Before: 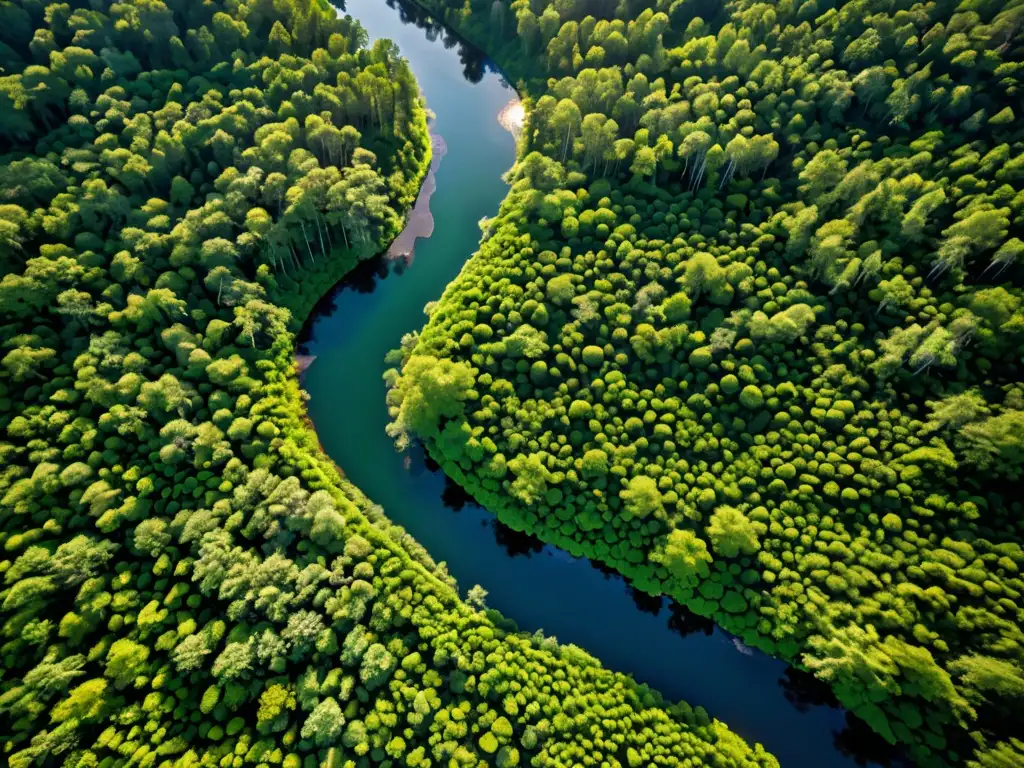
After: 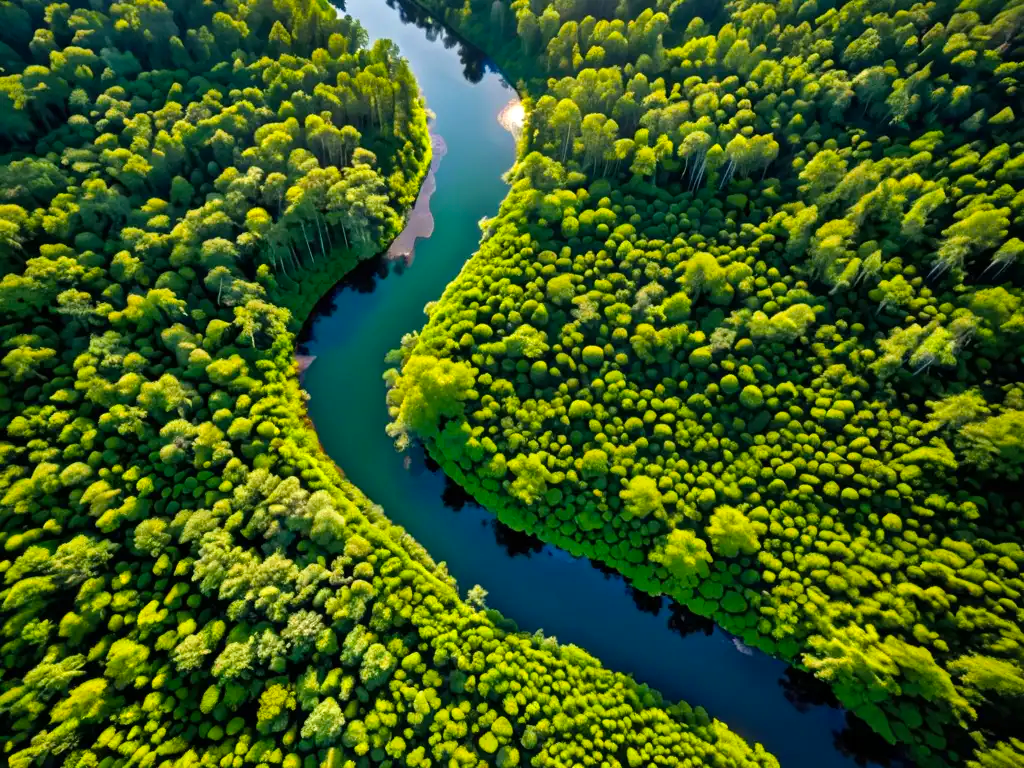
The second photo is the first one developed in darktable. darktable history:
contrast brightness saturation: saturation -0.054
color balance rgb: perceptual saturation grading › global saturation 19.294%, perceptual brilliance grading › global brilliance 4.32%, global vibrance 20%
shadows and highlights: shadows 32.22, highlights -31.58, soften with gaussian
